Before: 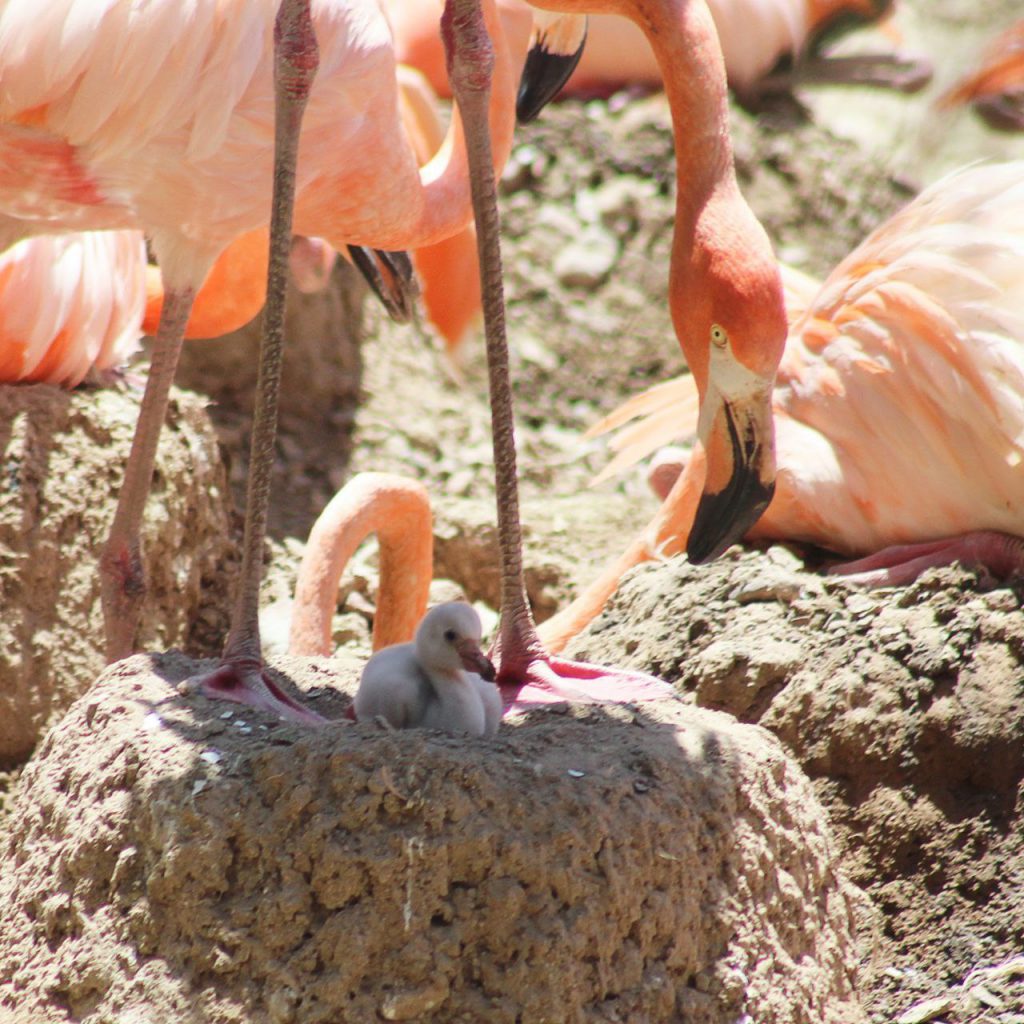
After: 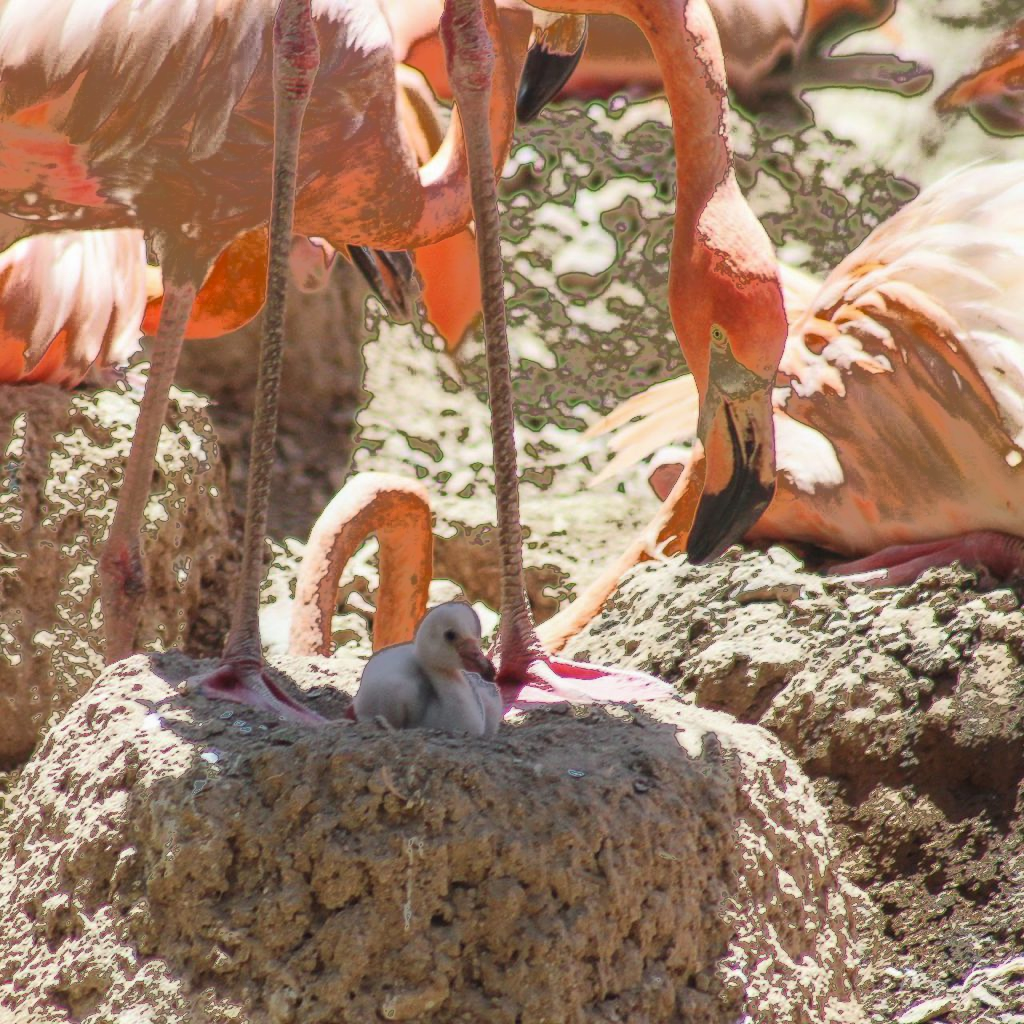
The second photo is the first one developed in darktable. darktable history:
fill light: exposure -0.73 EV, center 0.69, width 2.2
local contrast: detail 110%
